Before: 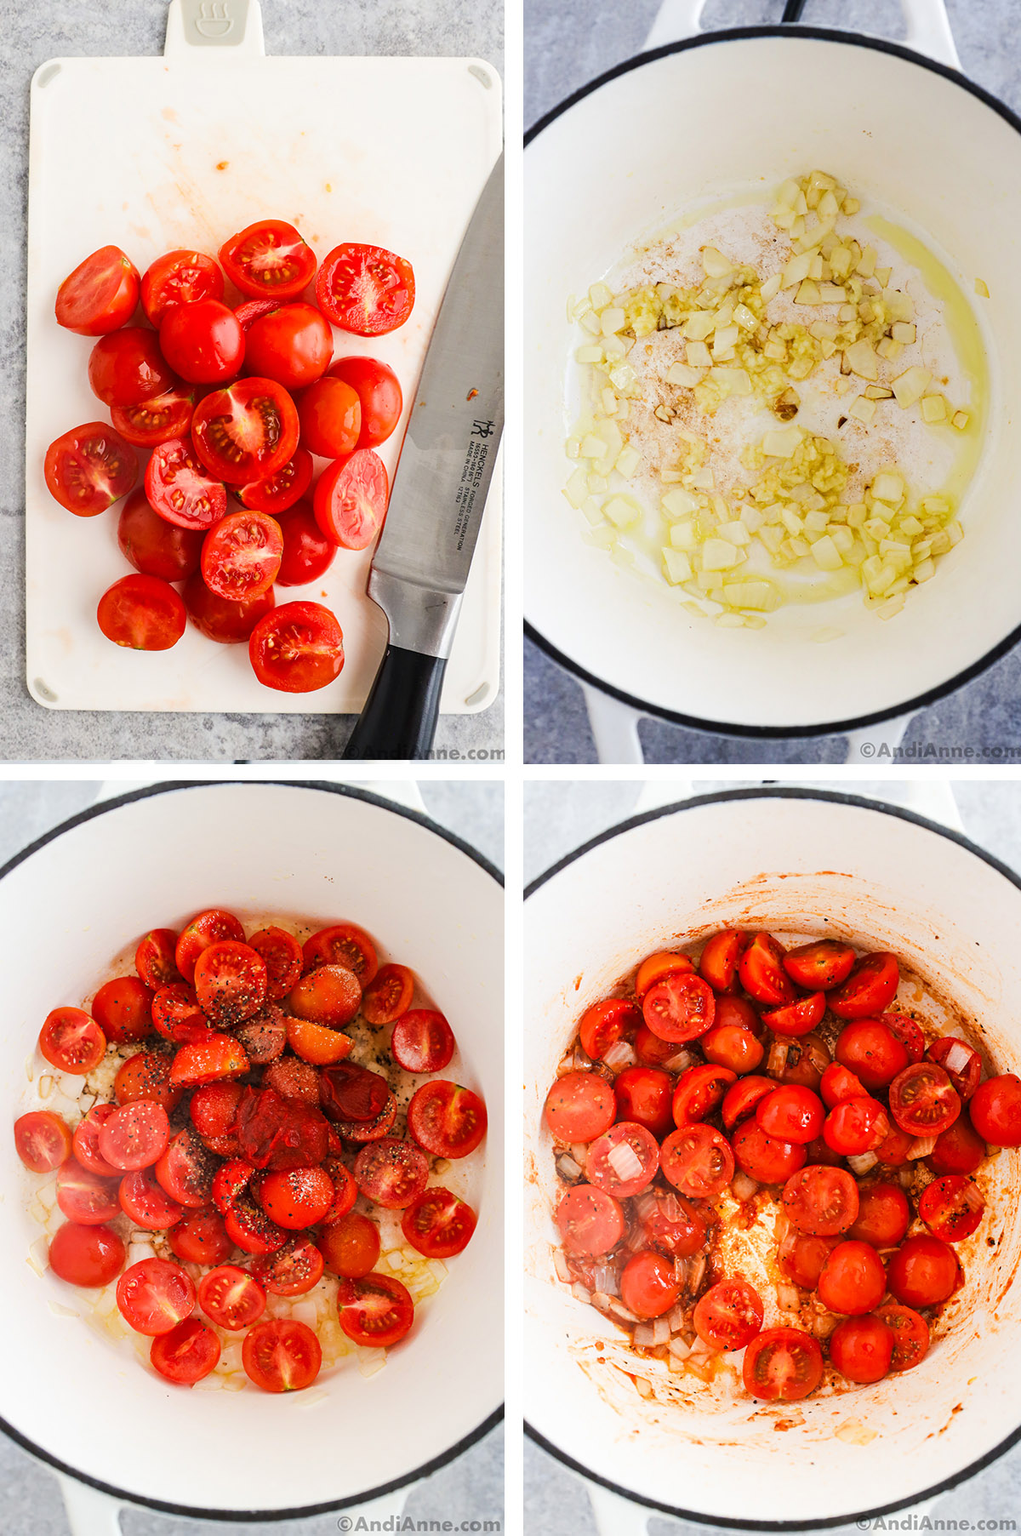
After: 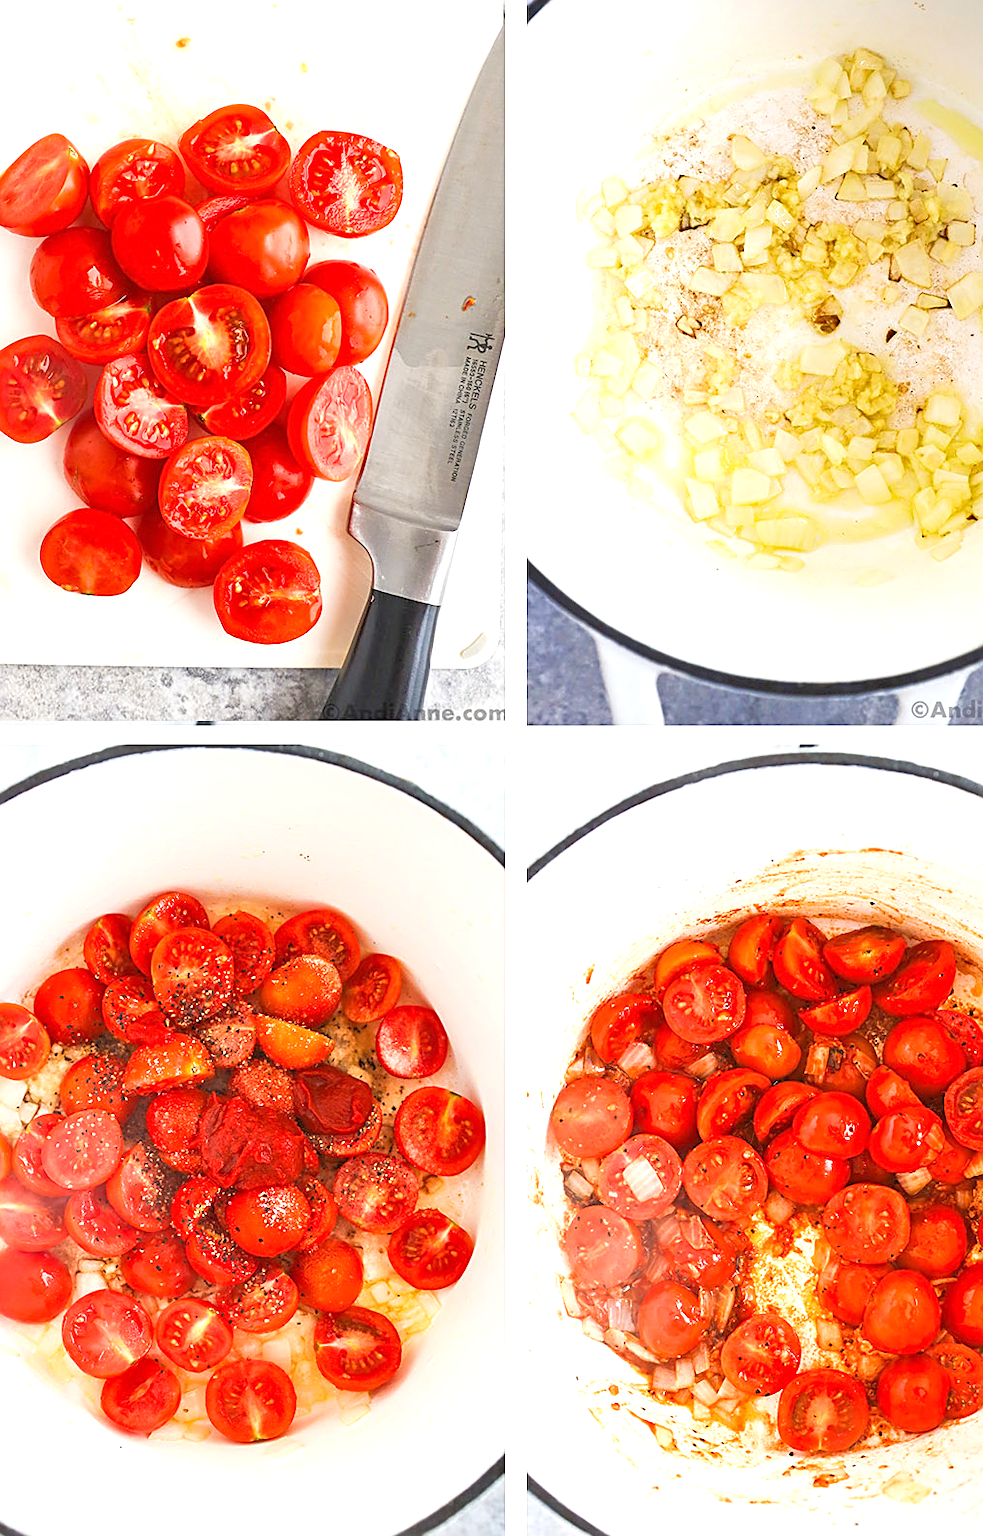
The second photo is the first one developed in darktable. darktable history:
sharpen: on, module defaults
exposure: exposure 0.609 EV, compensate highlight preservation false
crop: left 6.13%, top 8.419%, right 9.535%, bottom 3.99%
vignetting: fall-off start 100.53%, brightness -0.632, saturation -0.004
tone equalizer: -8 EV 1.98 EV, -7 EV 1.98 EV, -6 EV 1.98 EV, -5 EV 1.97 EV, -4 EV 1.98 EV, -3 EV 1.5 EV, -2 EV 0.985 EV, -1 EV 0.503 EV, smoothing 1
